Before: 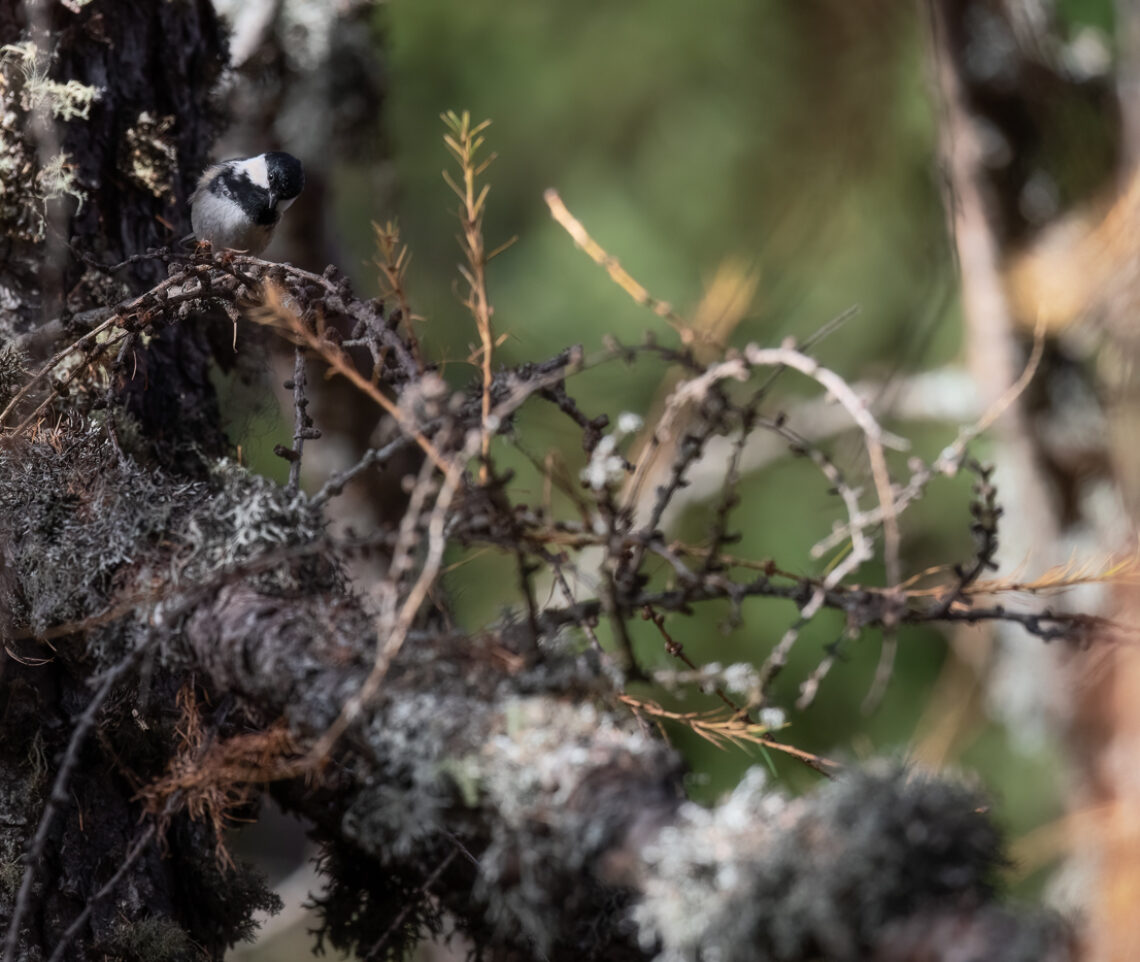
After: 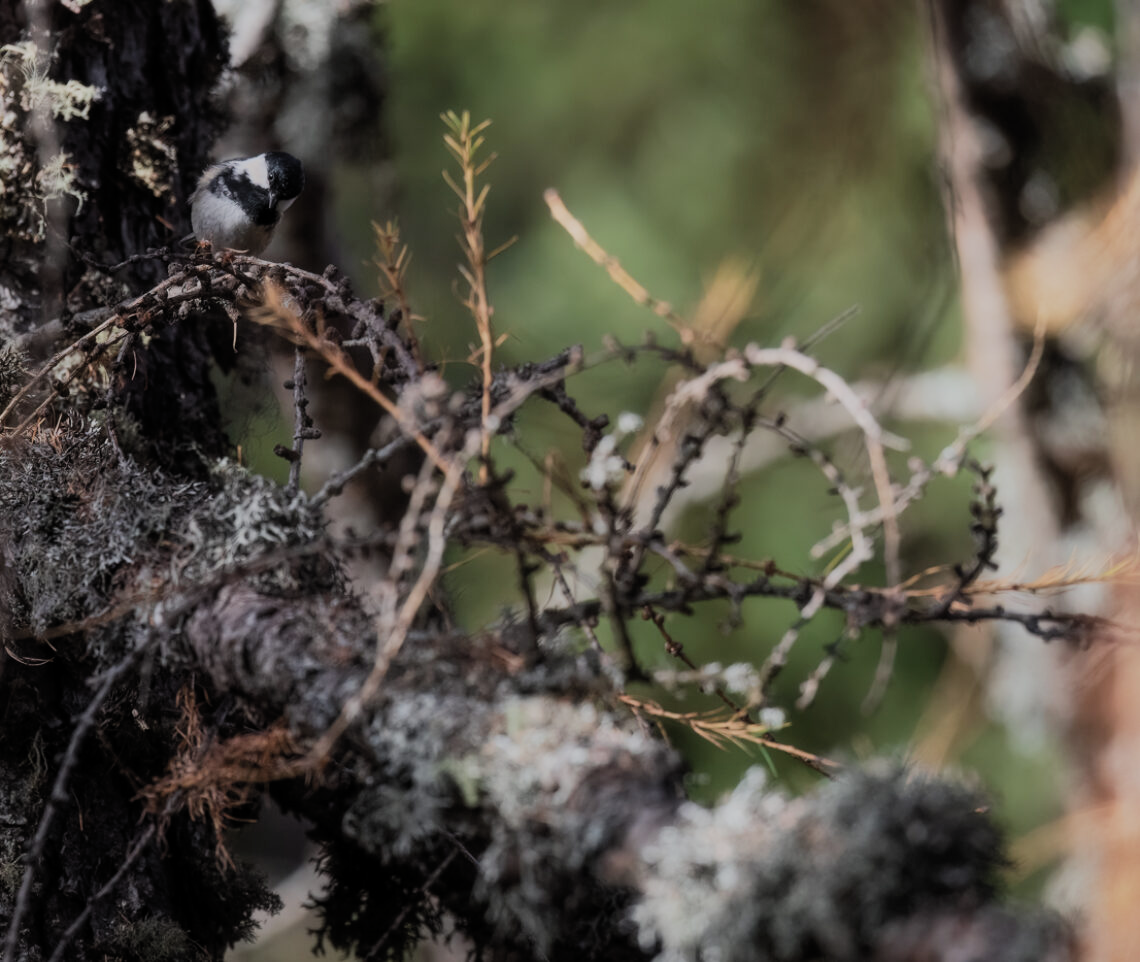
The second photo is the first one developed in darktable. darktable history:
filmic rgb: black relative exposure -8.03 EV, white relative exposure 3.98 EV, threshold 3.04 EV, hardness 4.21, contrast 0.995, color science v5 (2021), contrast in shadows safe, contrast in highlights safe, enable highlight reconstruction true
